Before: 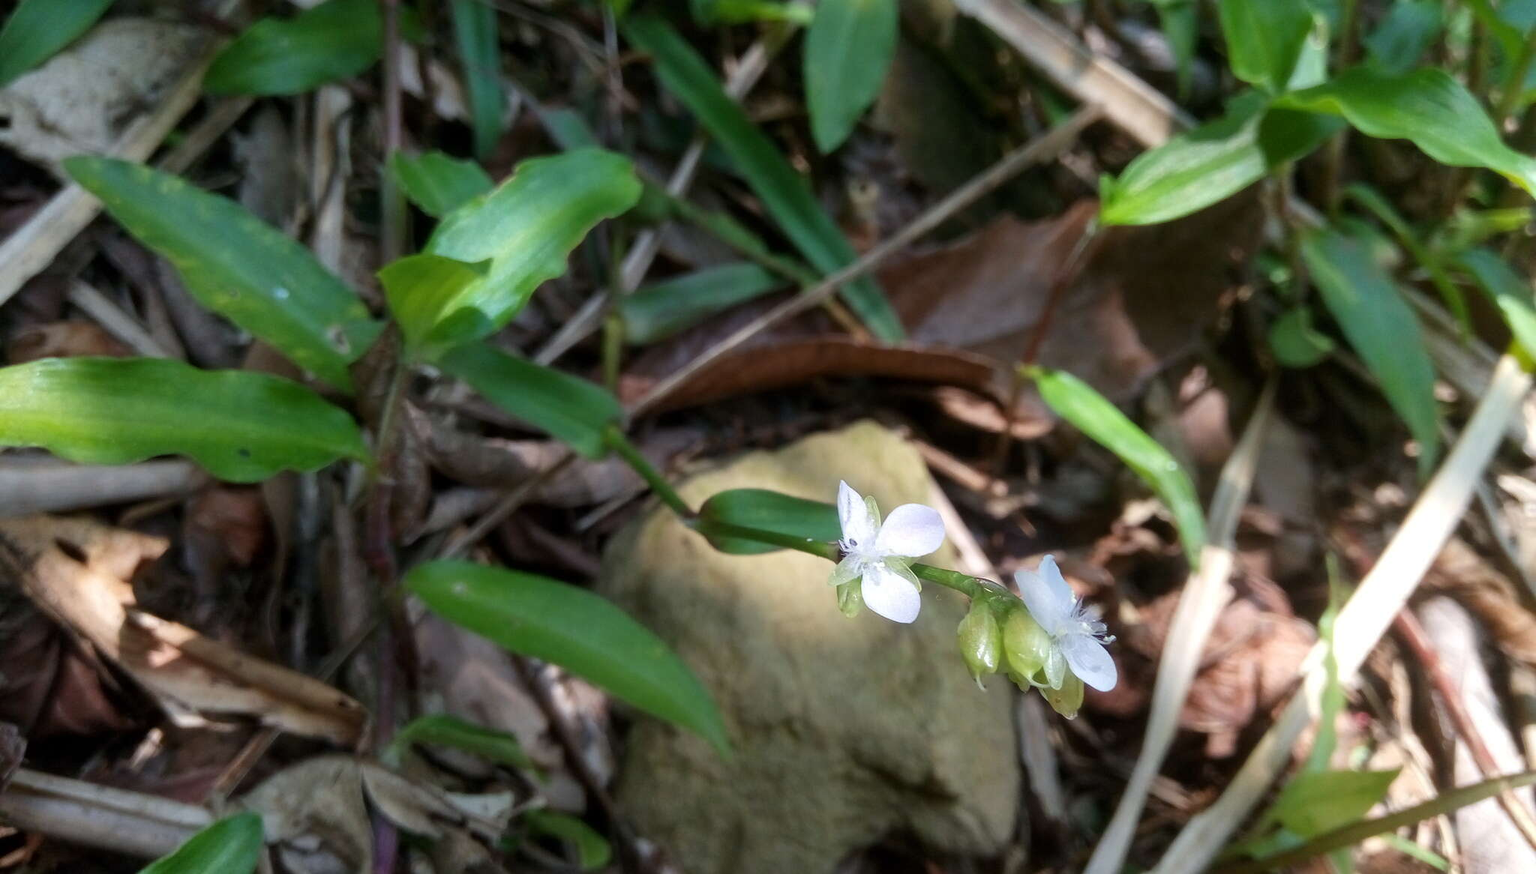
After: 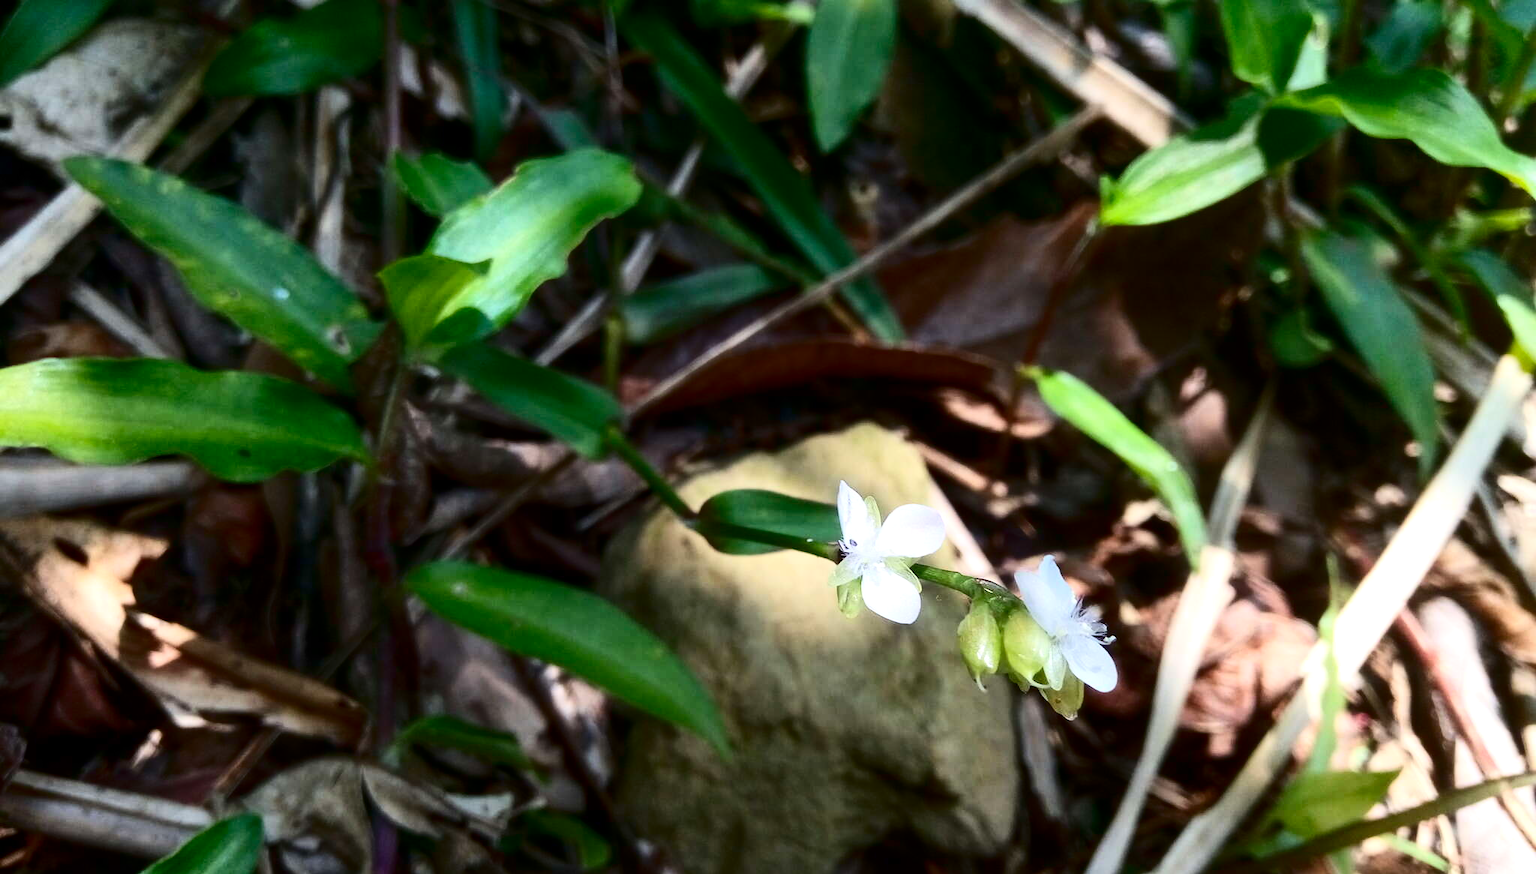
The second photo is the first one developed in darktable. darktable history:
exposure: exposure 0.217 EV, compensate highlight preservation false
contrast brightness saturation: contrast 0.32, brightness -0.08, saturation 0.17
